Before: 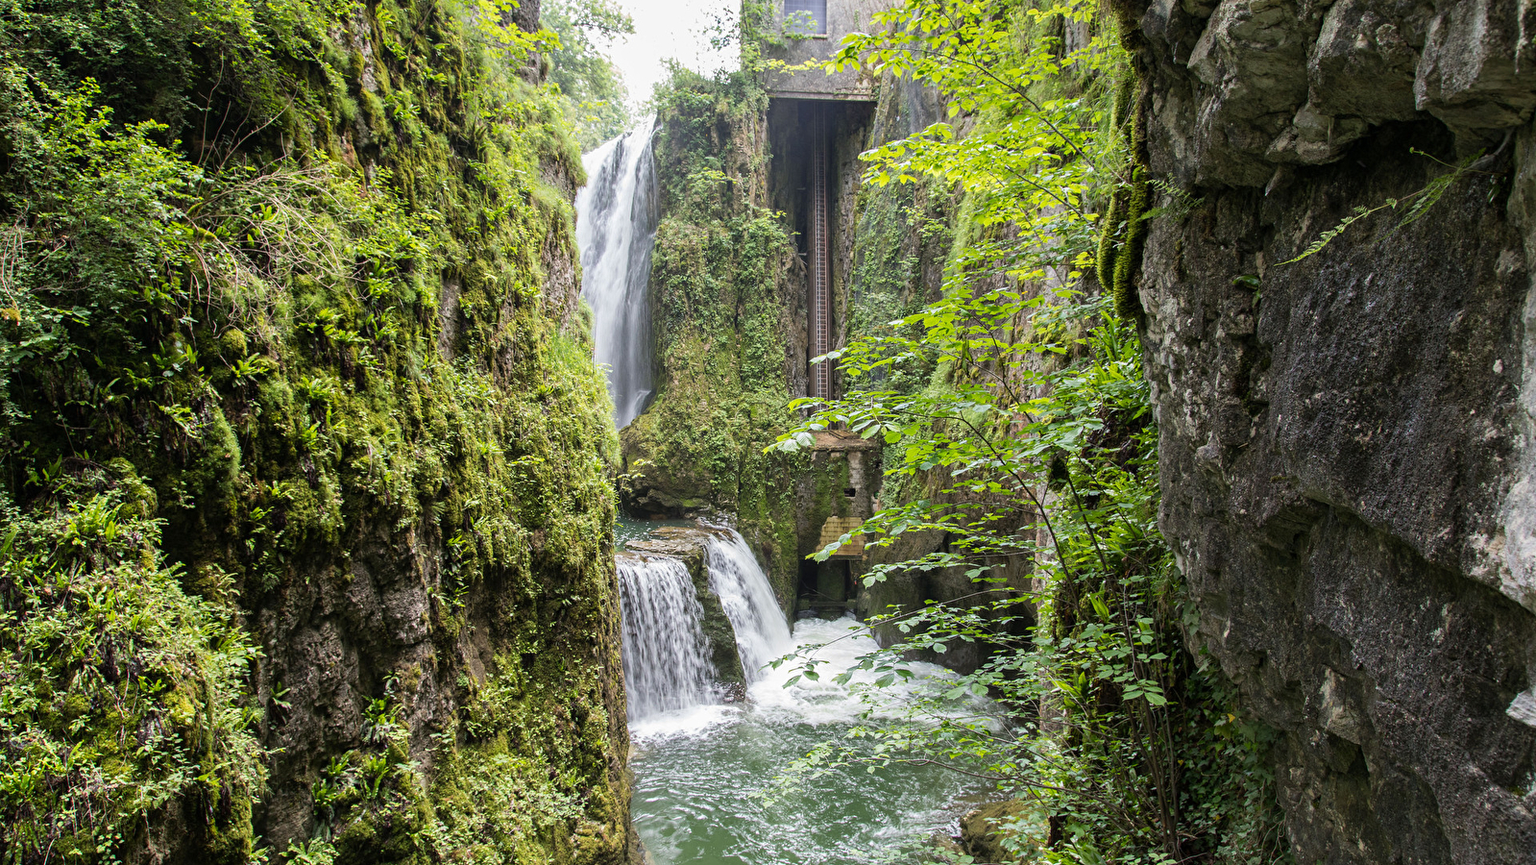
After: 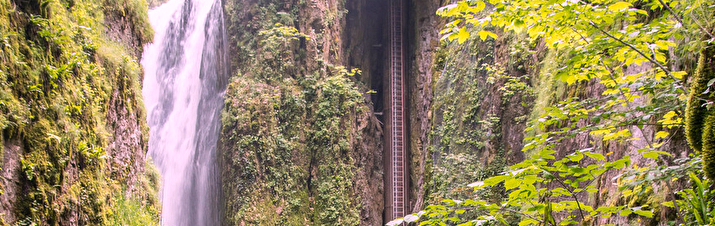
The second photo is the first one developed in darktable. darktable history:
crop: left 28.64%, top 16.832%, right 26.637%, bottom 58.055%
white balance: red 1.188, blue 1.11
